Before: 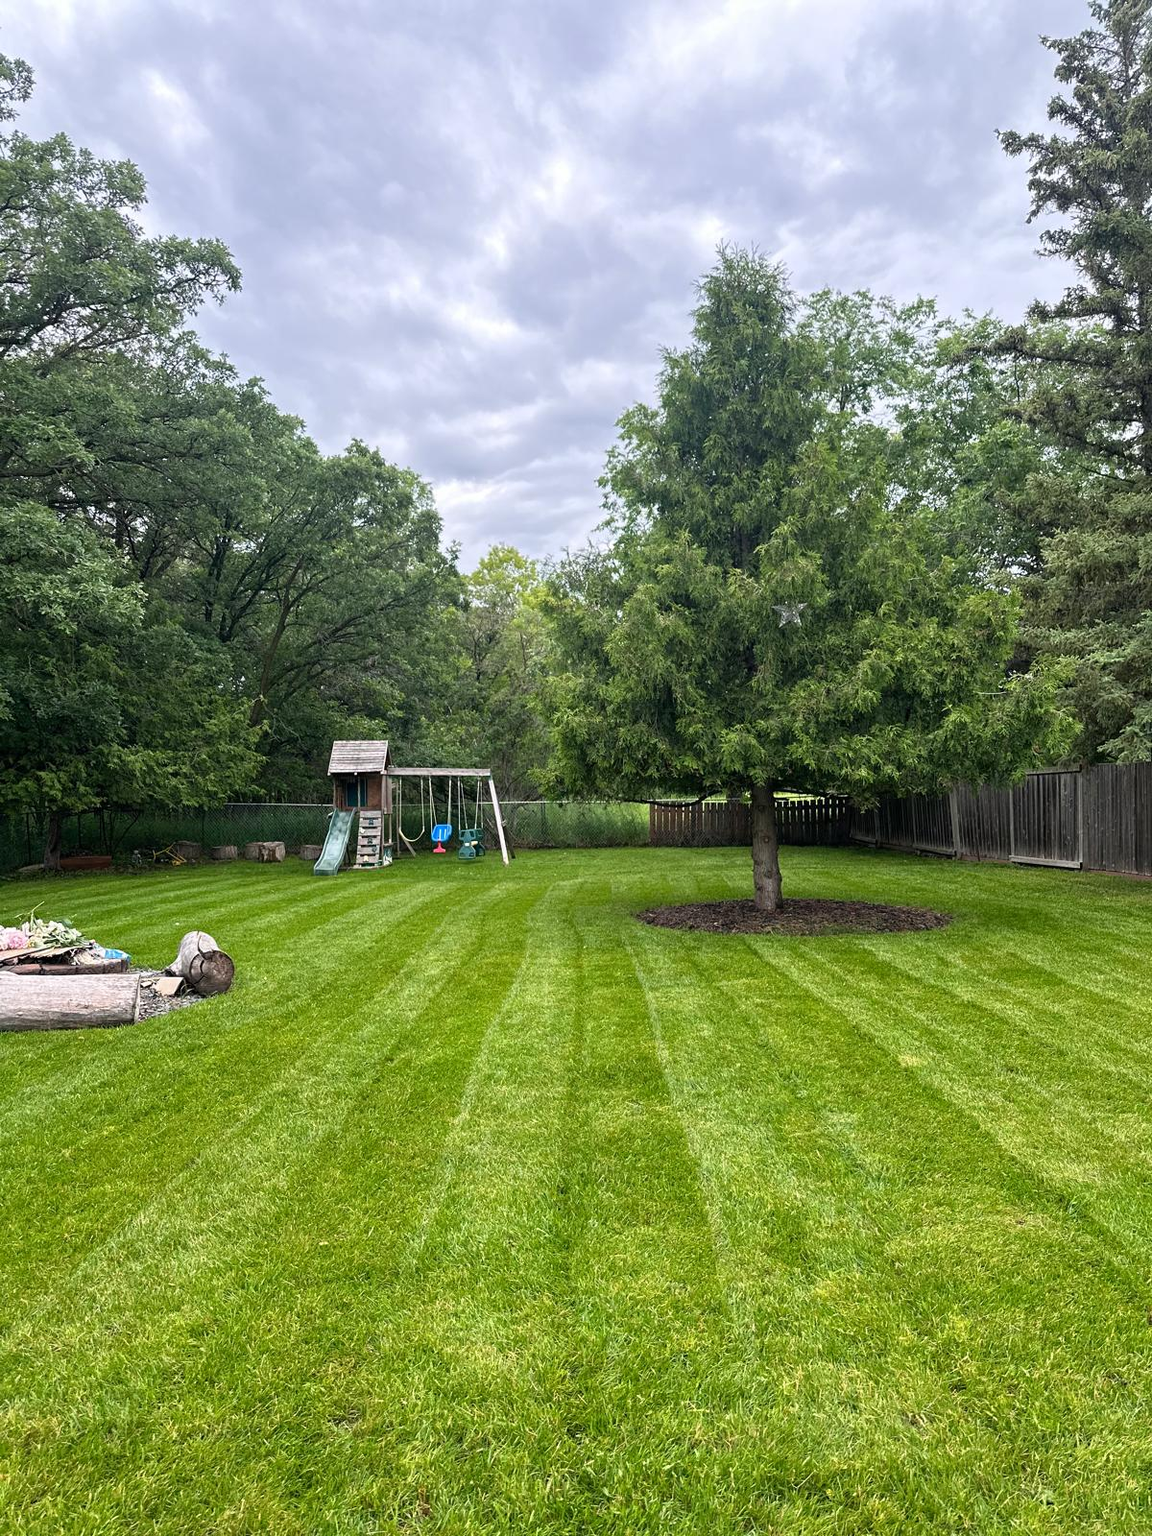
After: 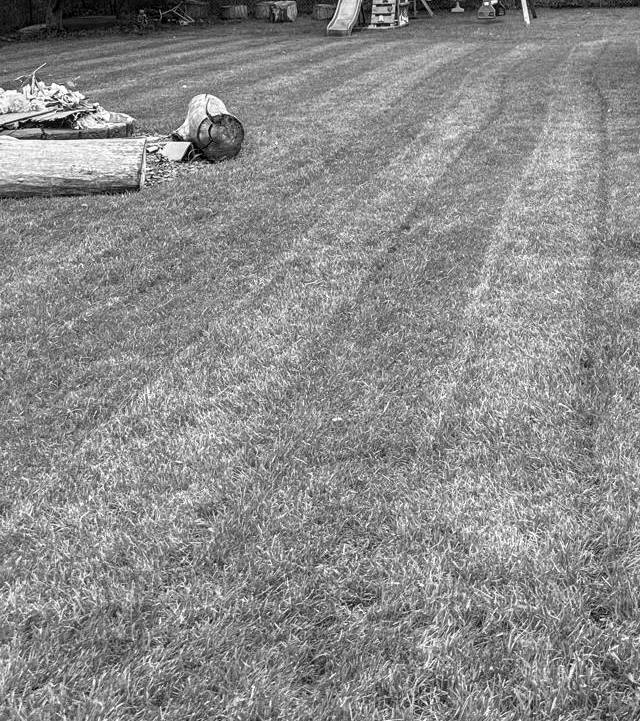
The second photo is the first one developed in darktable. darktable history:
local contrast: on, module defaults
monochrome: on, module defaults
color correction: highlights a* 10.32, highlights b* 14.66, shadows a* -9.59, shadows b* -15.02
crop and rotate: top 54.778%, right 46.61%, bottom 0.159%
